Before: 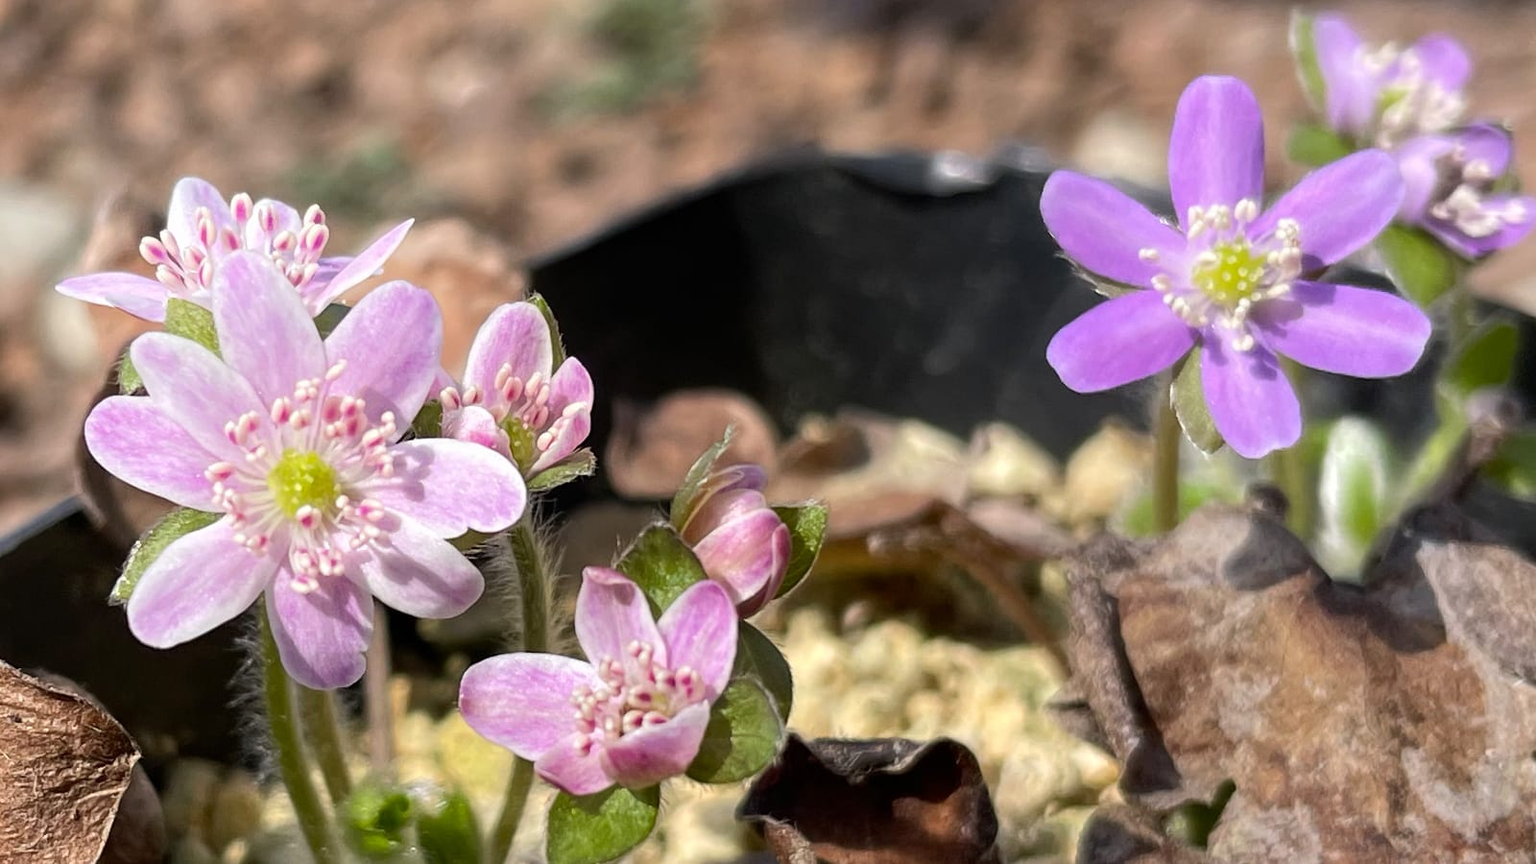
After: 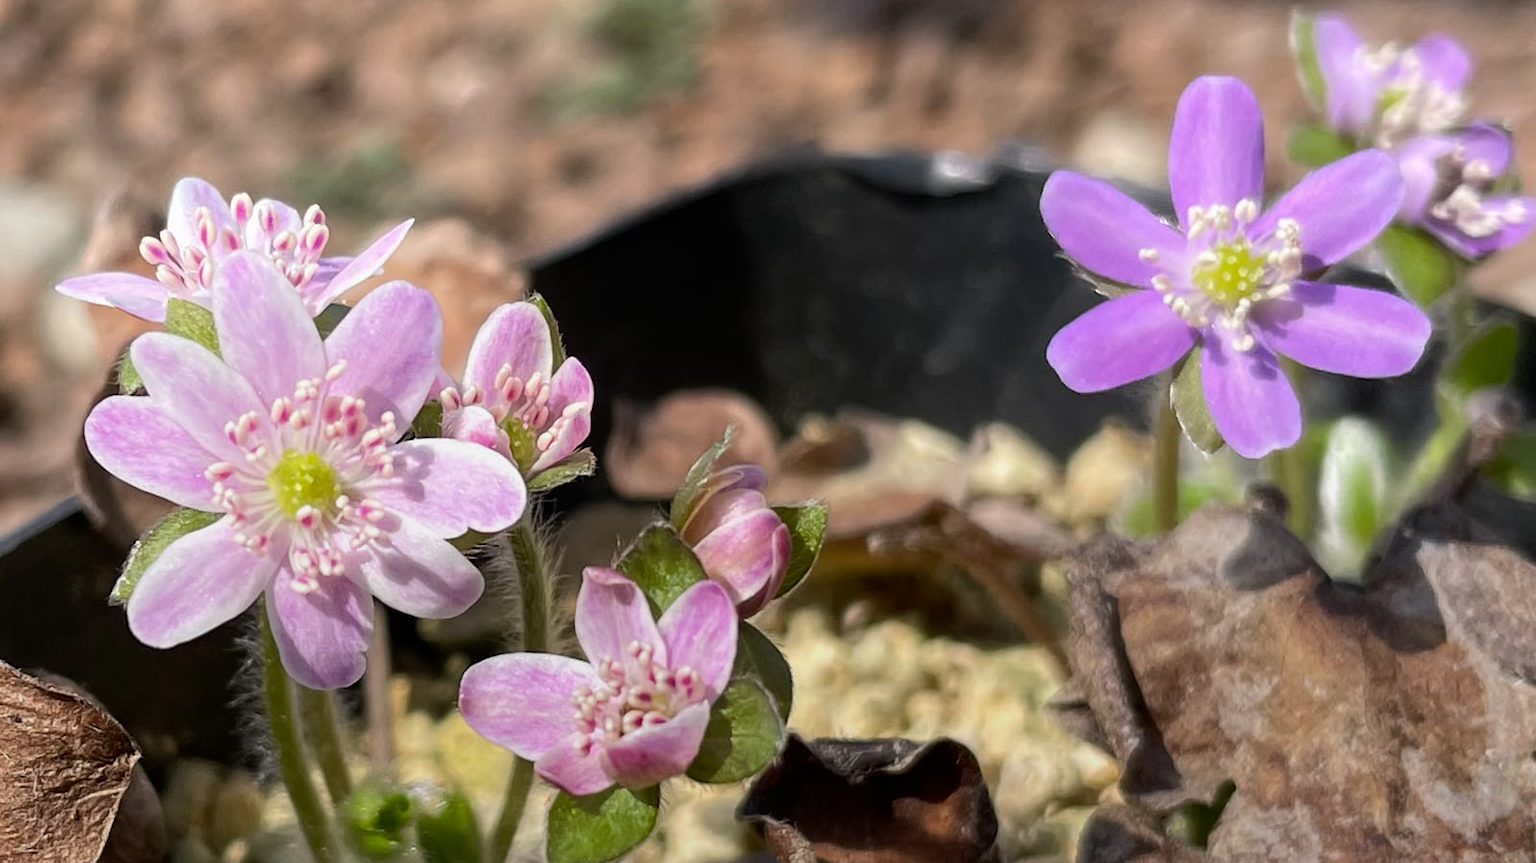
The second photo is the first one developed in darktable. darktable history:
crop: bottom 0.071%
graduated density: rotation -180°, offset 27.42
